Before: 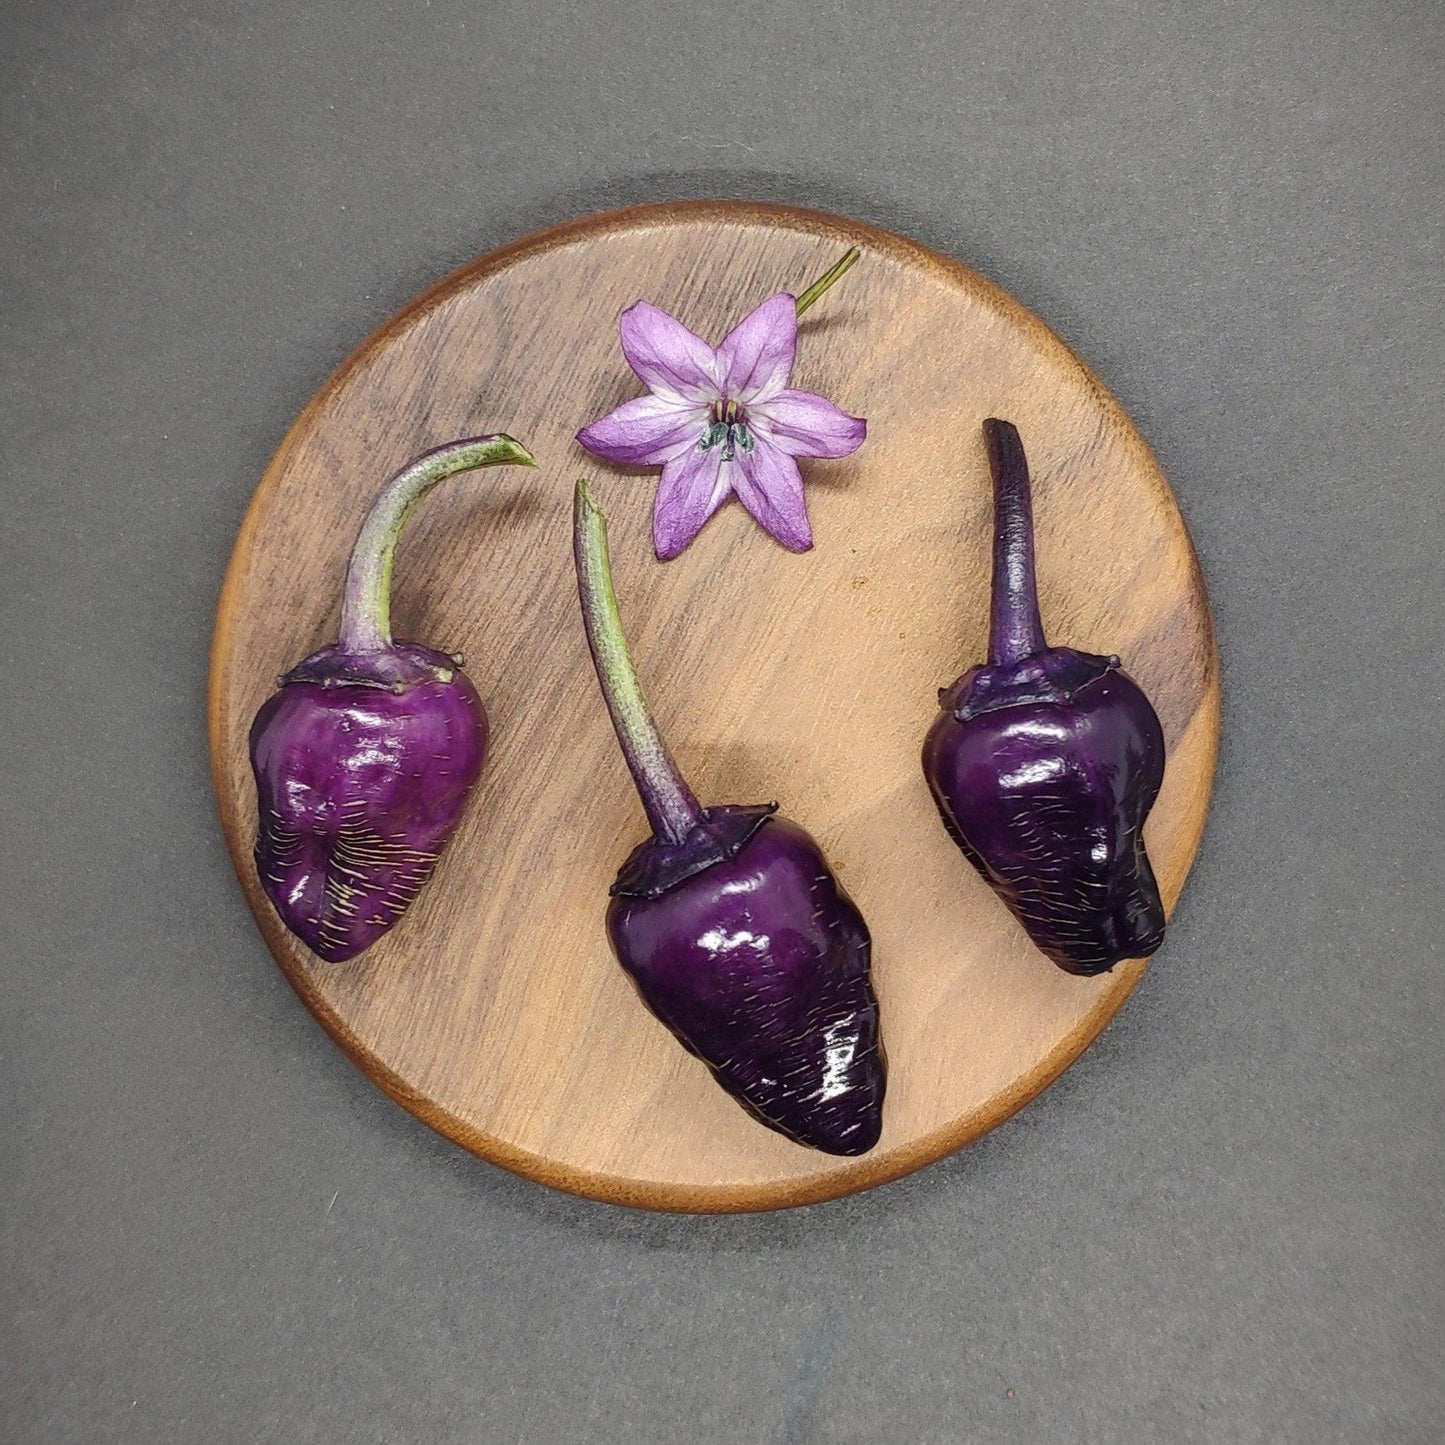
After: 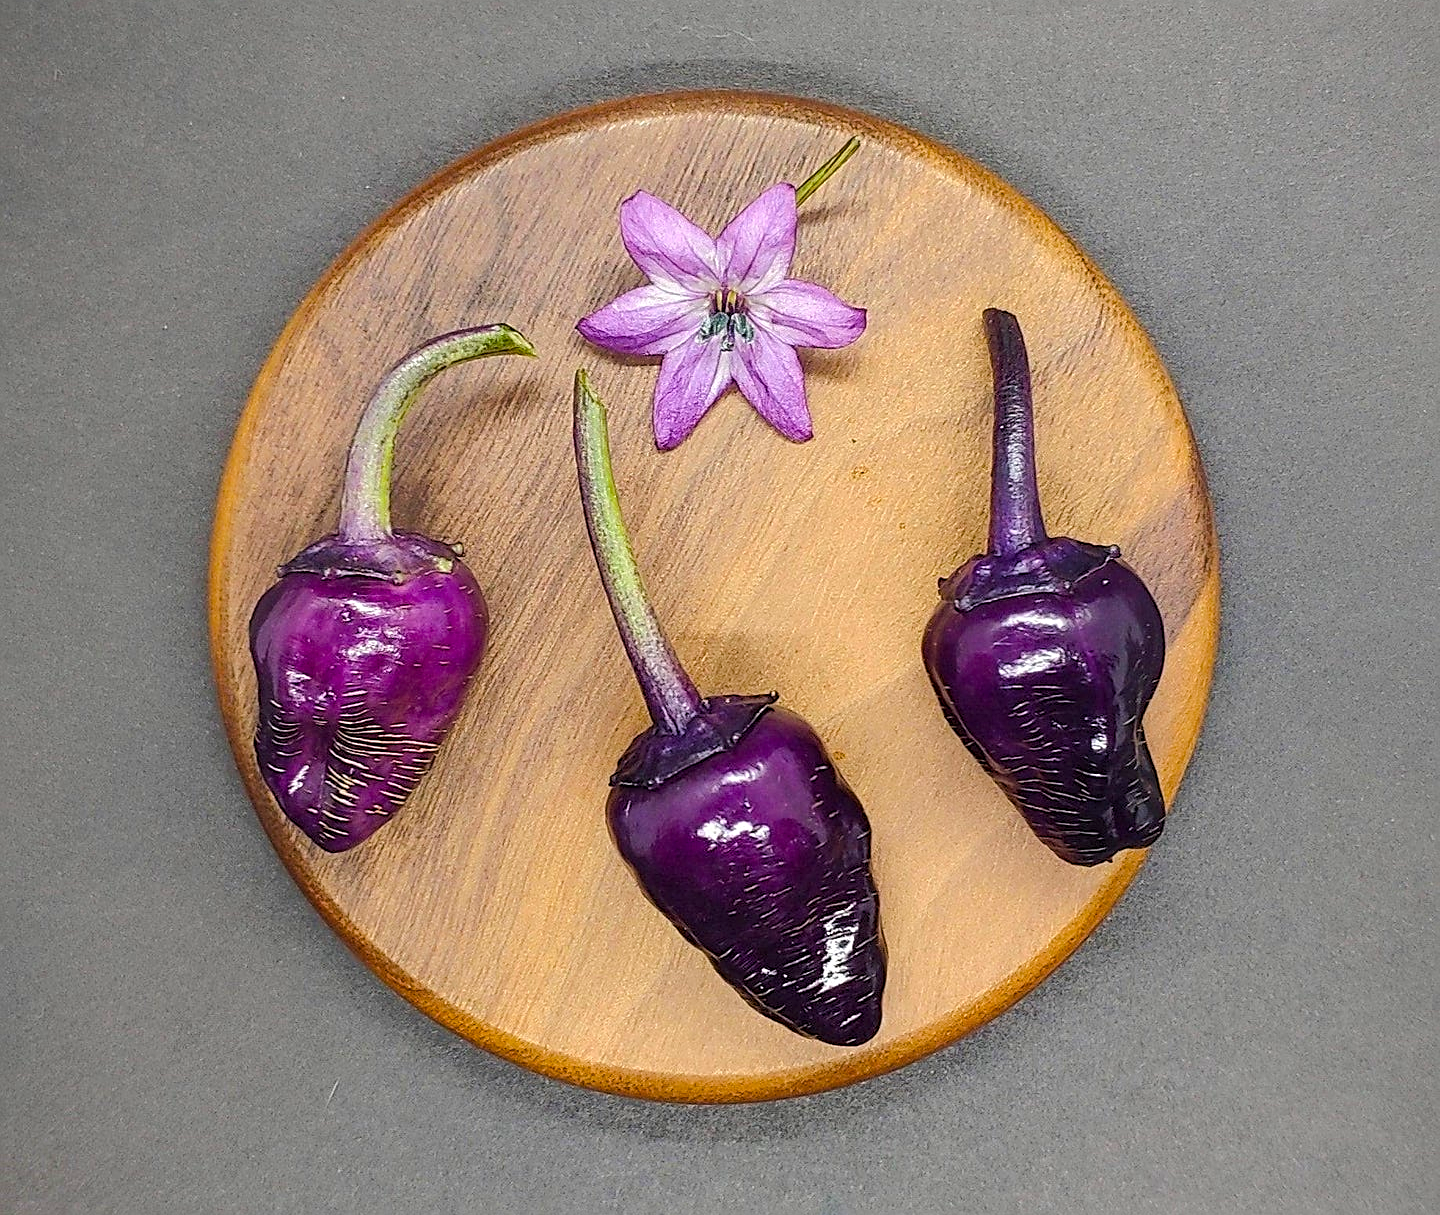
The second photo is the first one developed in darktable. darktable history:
sharpen: amount 0.75
color zones: curves: ch0 [(0, 0.5) (0.143, 0.5) (0.286, 0.5) (0.429, 0.495) (0.571, 0.437) (0.714, 0.44) (0.857, 0.496) (1, 0.5)]
crop: top 7.625%, bottom 8.027%
color balance rgb: perceptual saturation grading › global saturation 25%, perceptual brilliance grading › mid-tones 10%, perceptual brilliance grading › shadows 15%, global vibrance 20%
